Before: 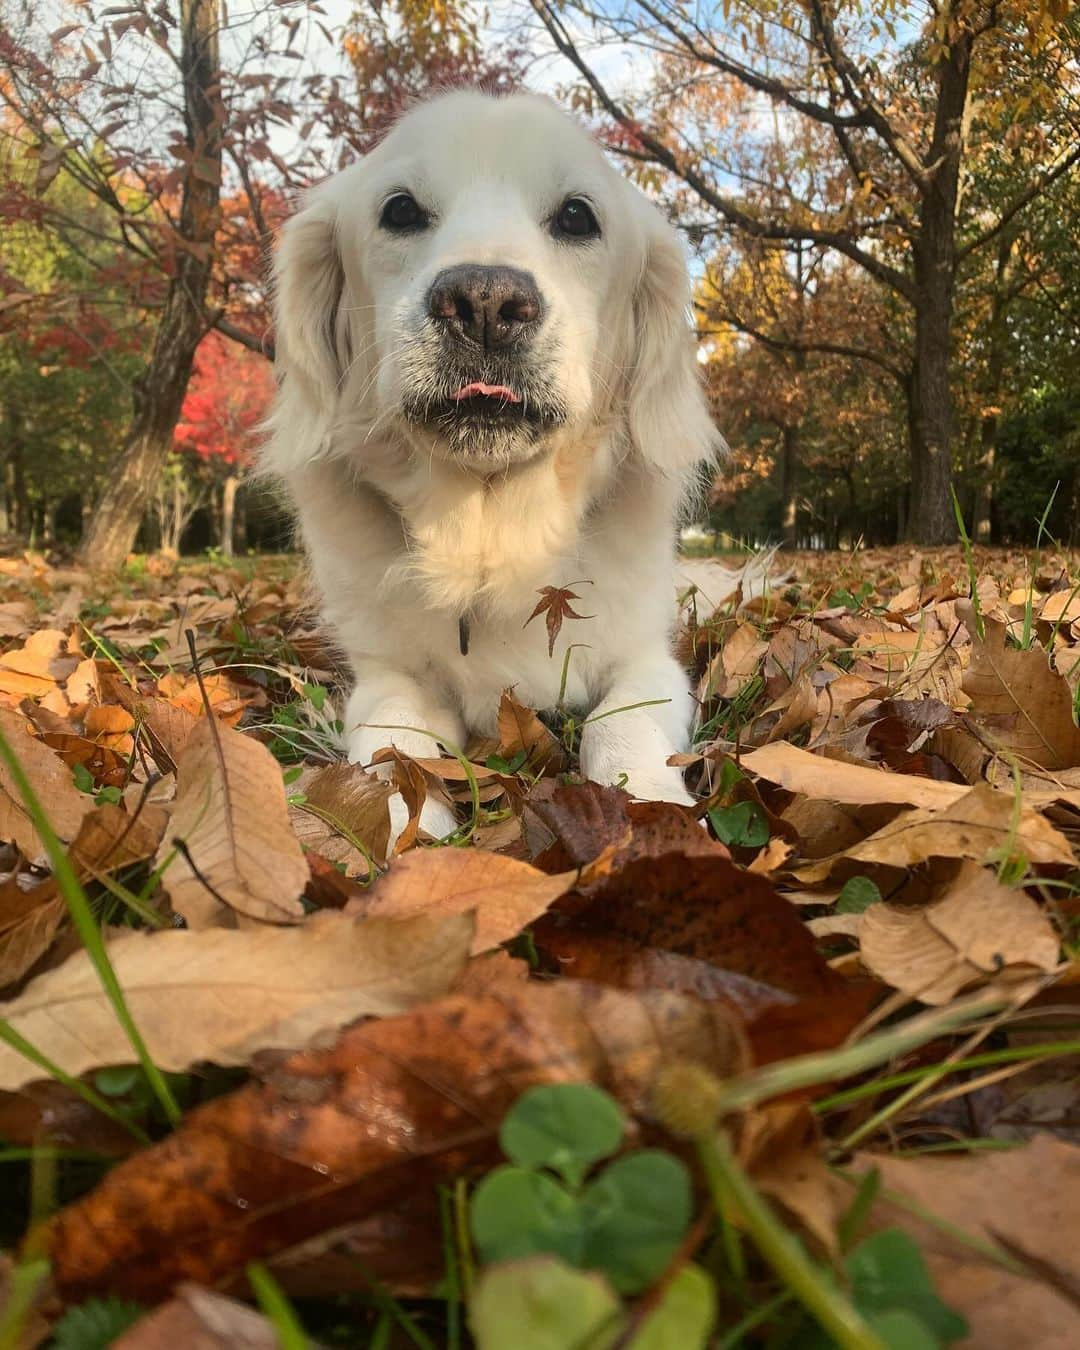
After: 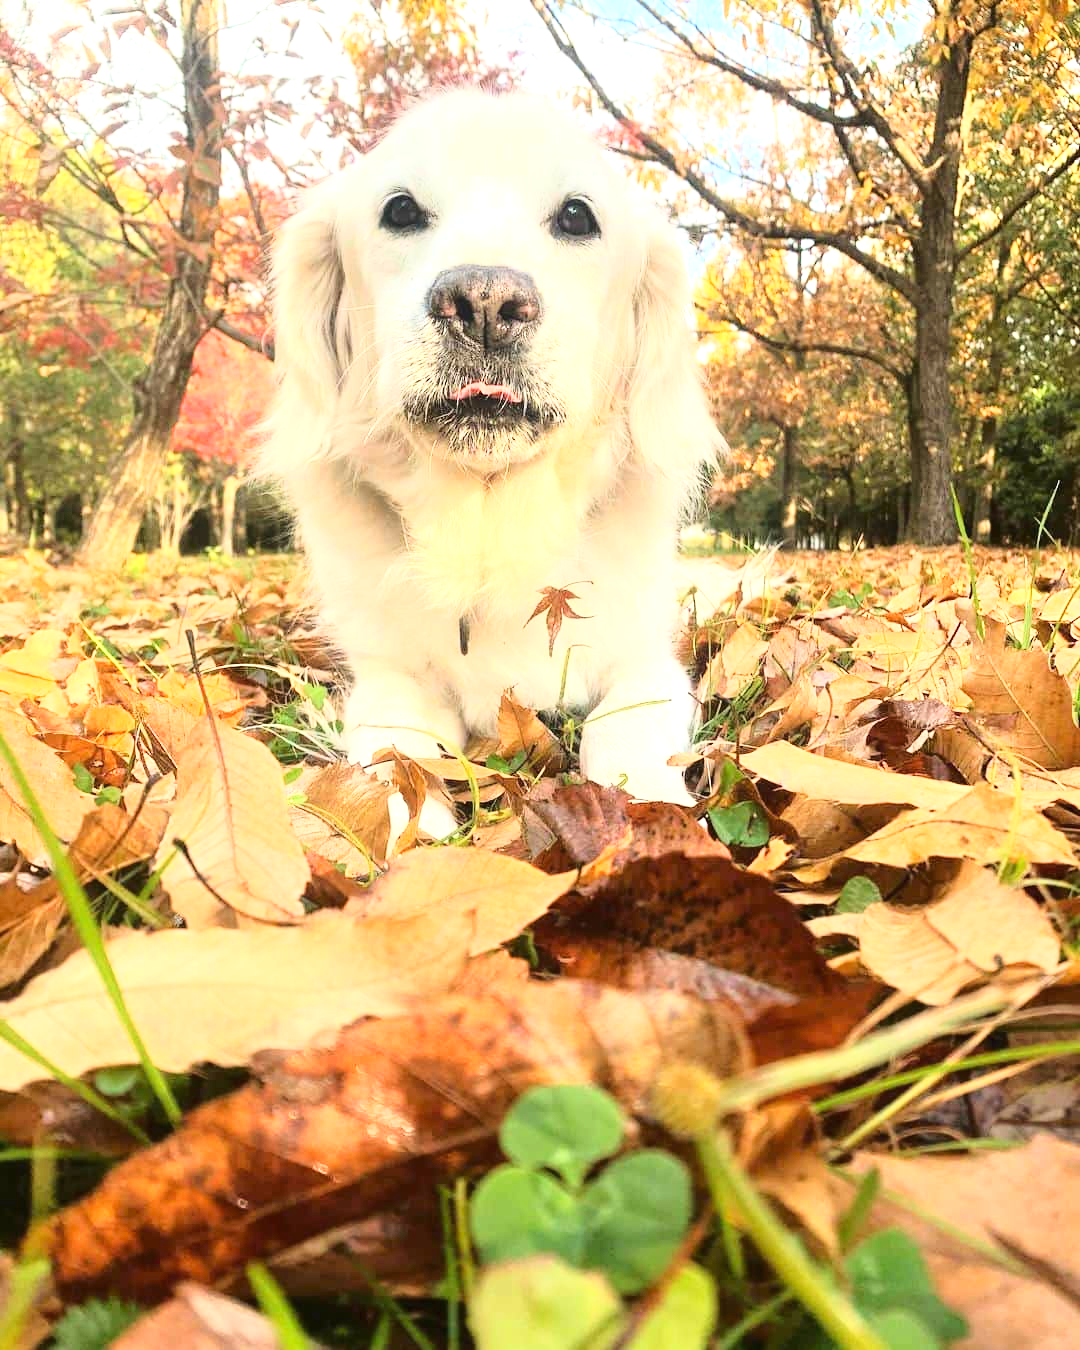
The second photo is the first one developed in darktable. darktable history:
base curve: curves: ch0 [(0, 0) (0.028, 0.03) (0.121, 0.232) (0.46, 0.748) (0.859, 0.968) (1, 1)]
exposure: black level correction 0, exposure 1.199 EV, compensate highlight preservation false
